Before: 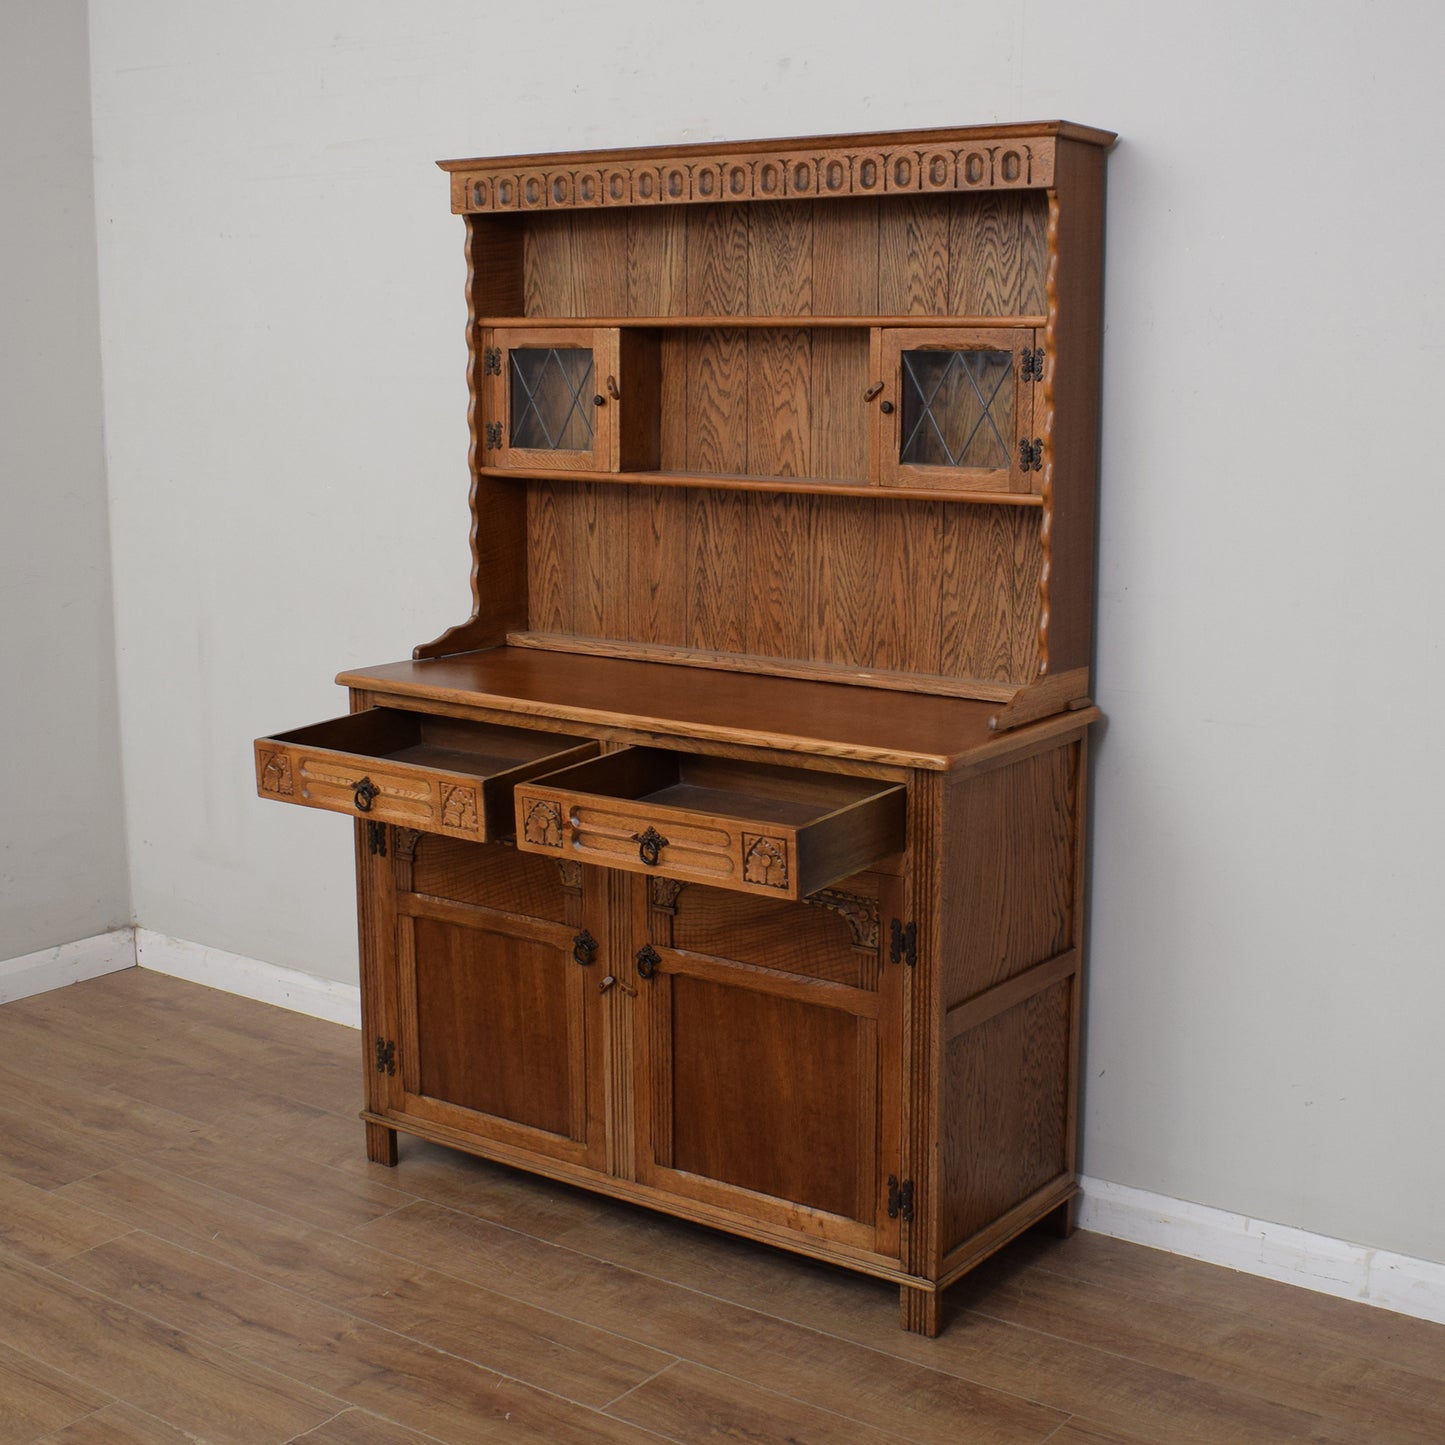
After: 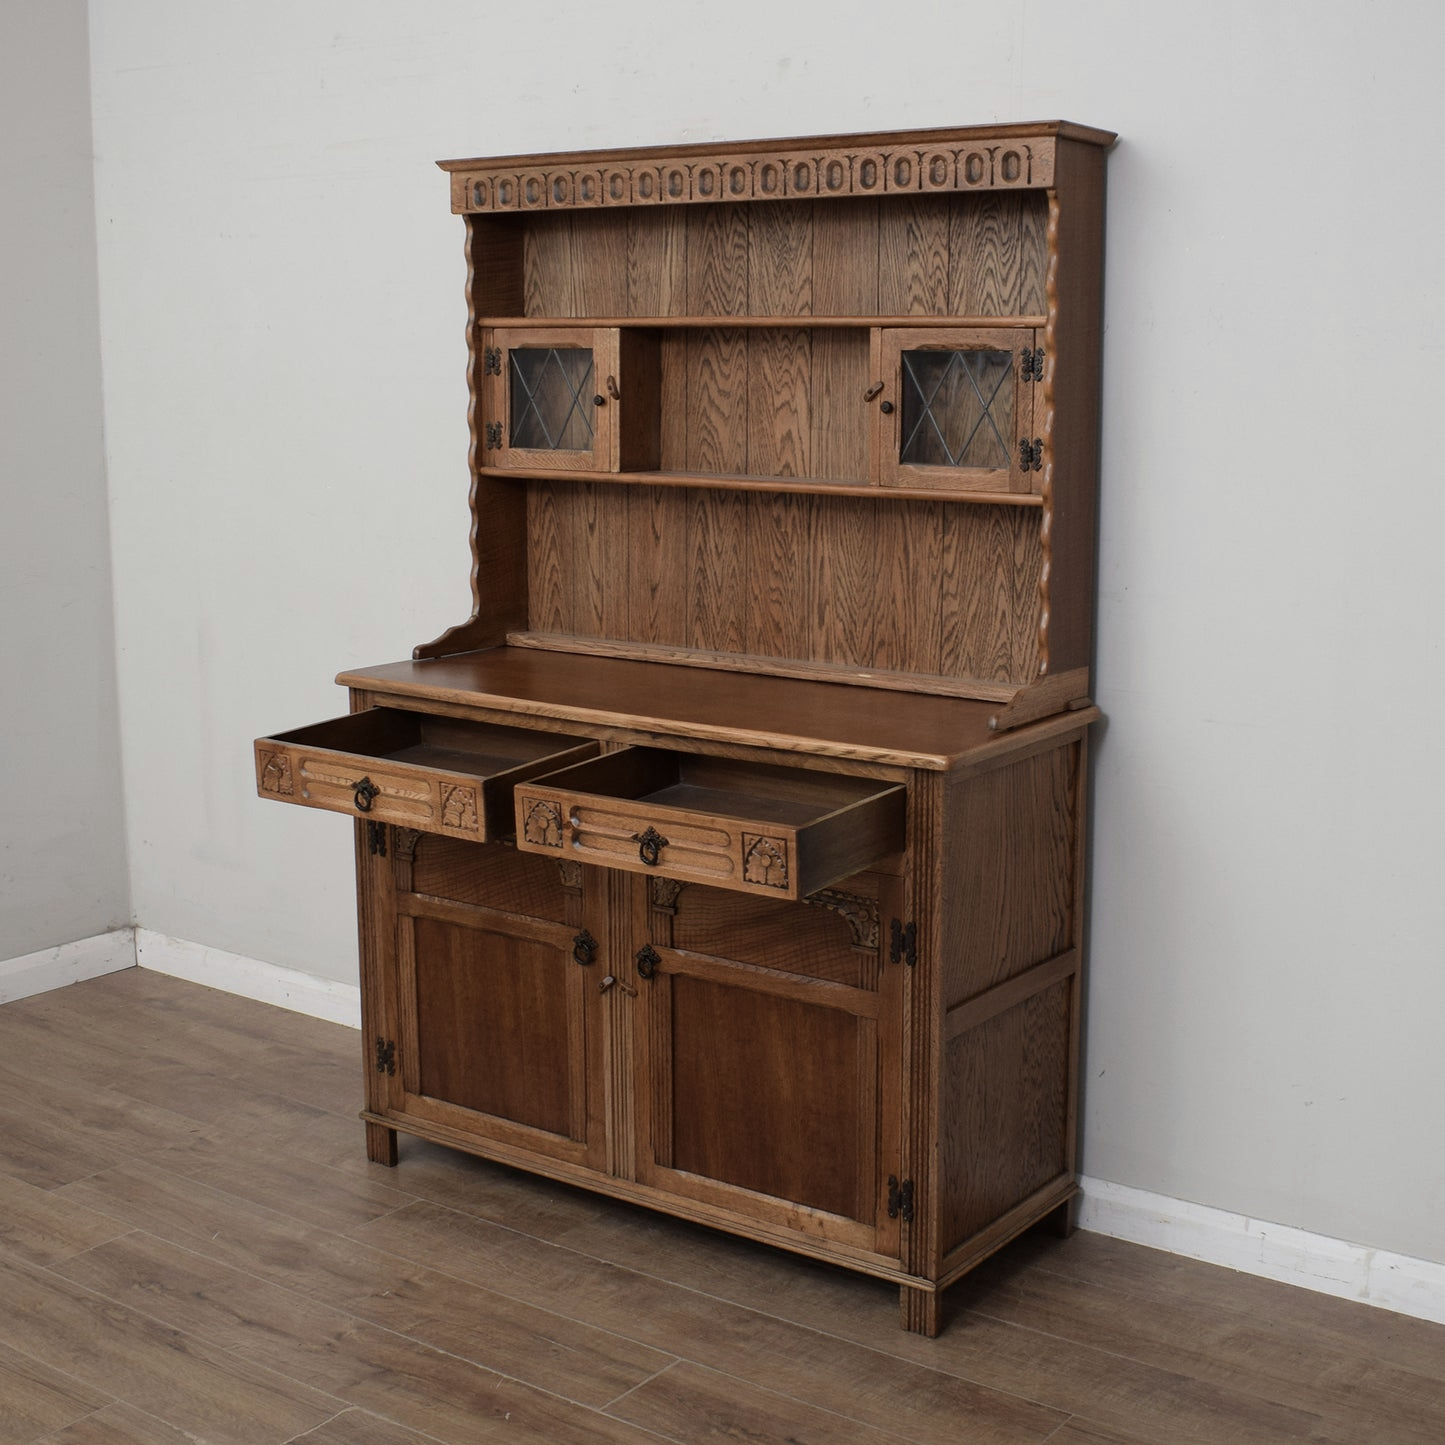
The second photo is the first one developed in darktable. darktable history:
contrast brightness saturation: contrast 0.099, saturation -0.305
